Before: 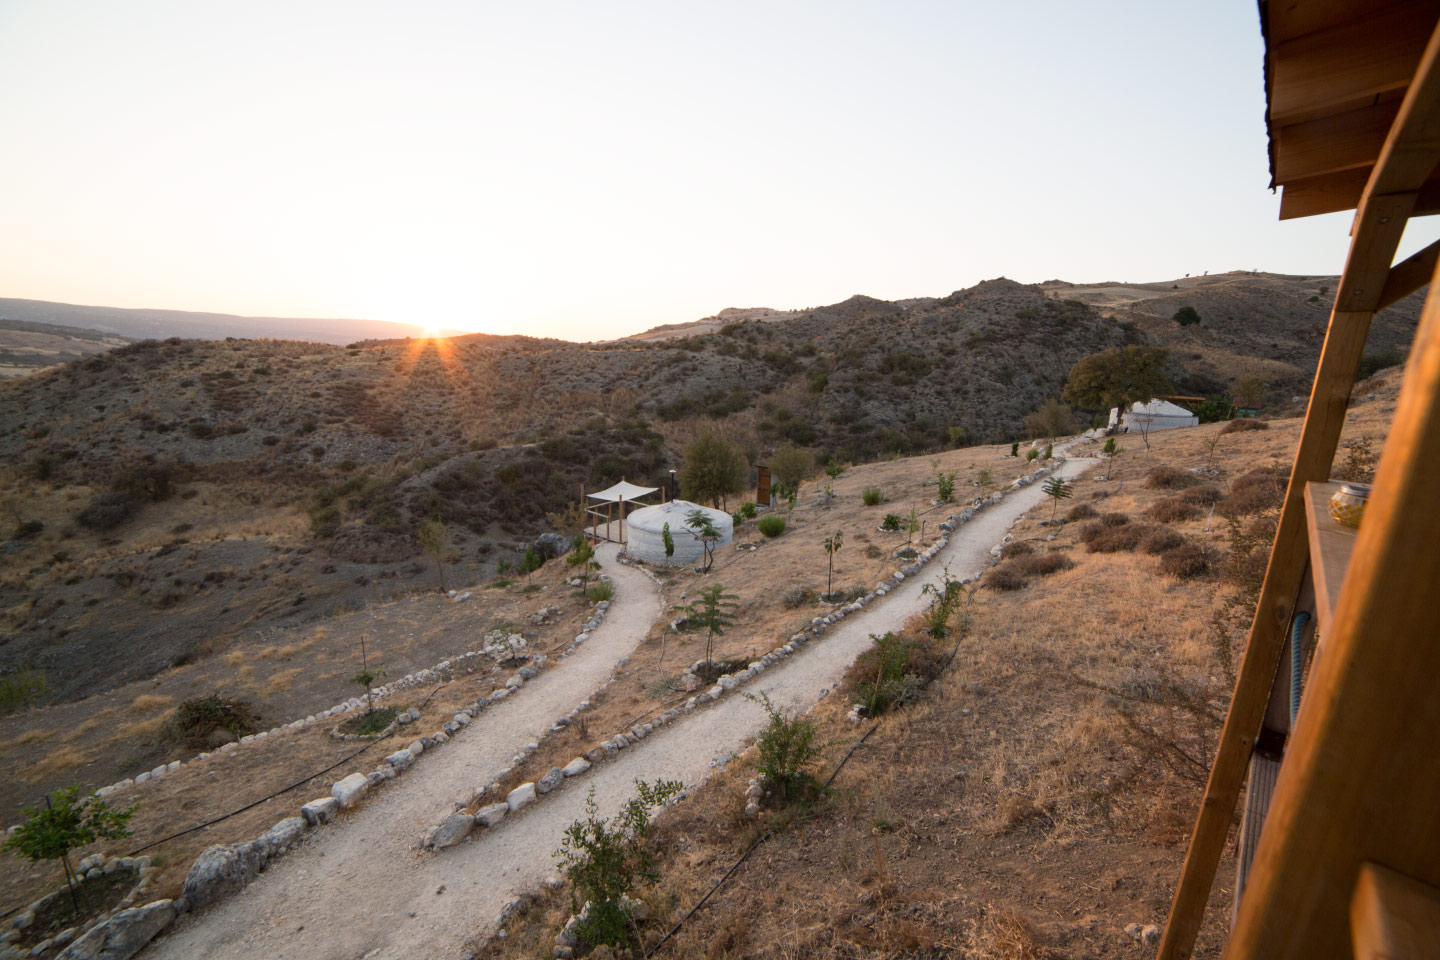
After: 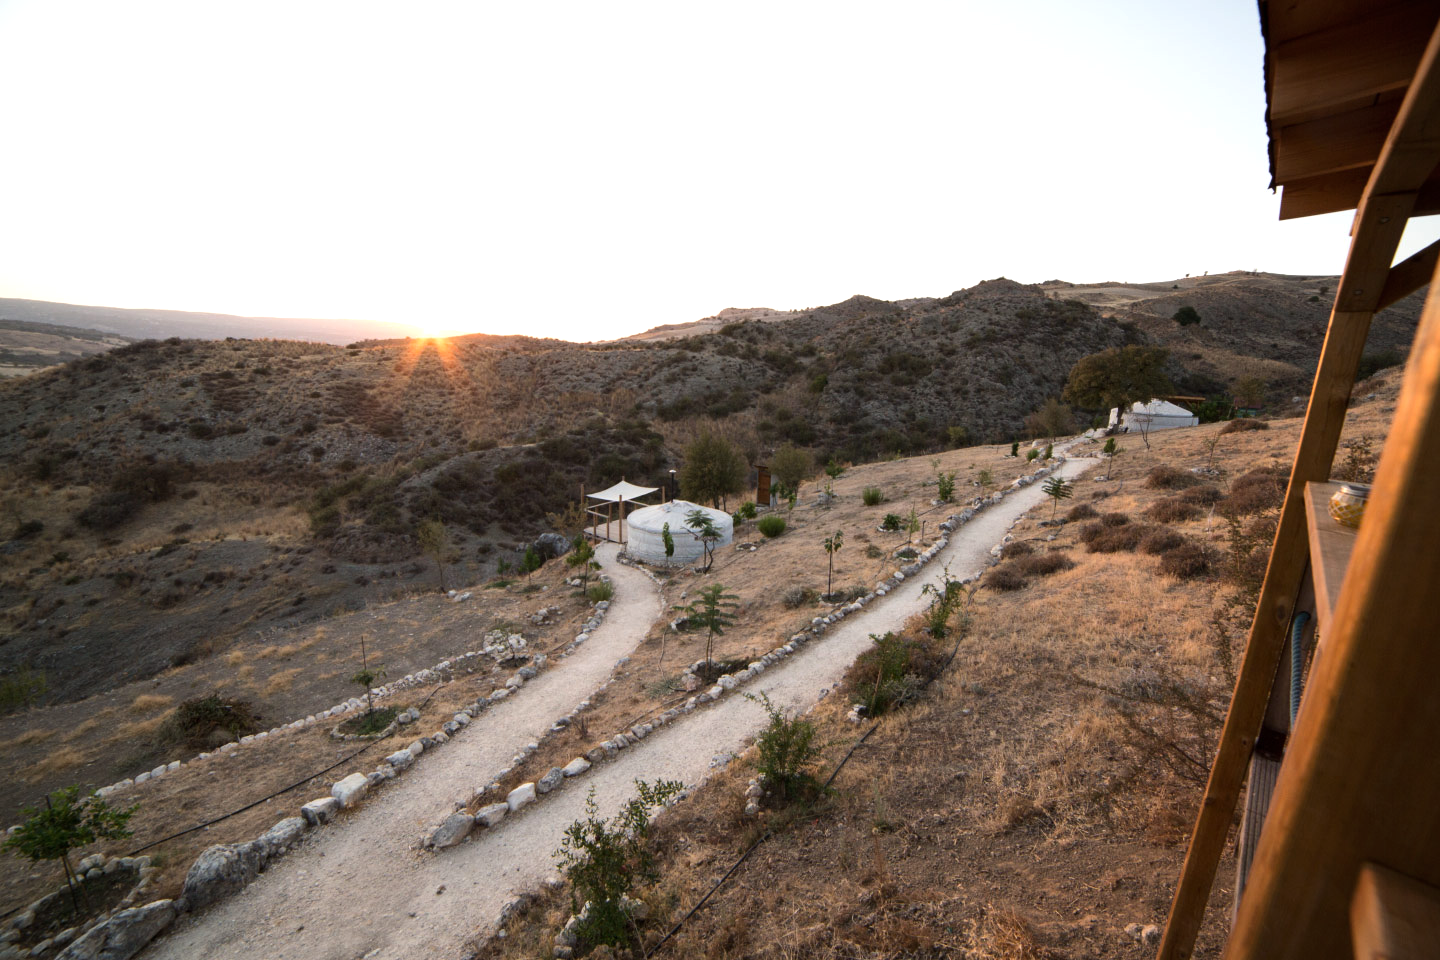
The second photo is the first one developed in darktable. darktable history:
tone equalizer: -8 EV -0.427 EV, -7 EV -0.376 EV, -6 EV -0.348 EV, -5 EV -0.211 EV, -3 EV 0.205 EV, -2 EV 0.326 EV, -1 EV 0.411 EV, +0 EV 0.408 EV, edges refinement/feathering 500, mask exposure compensation -1.57 EV, preserve details no
vignetting: fall-off radius 82.52%, brightness -0.19, saturation -0.312
